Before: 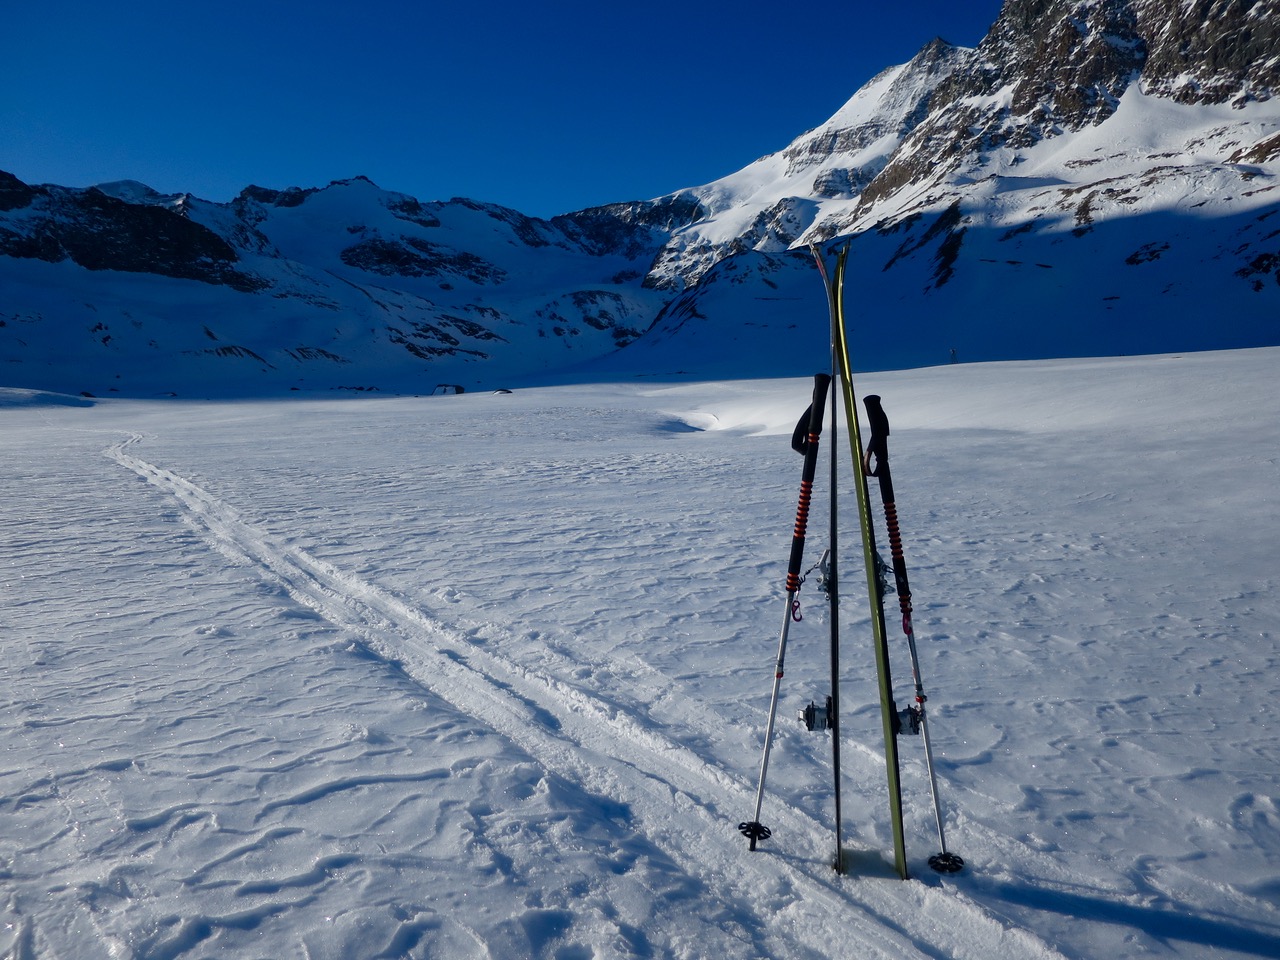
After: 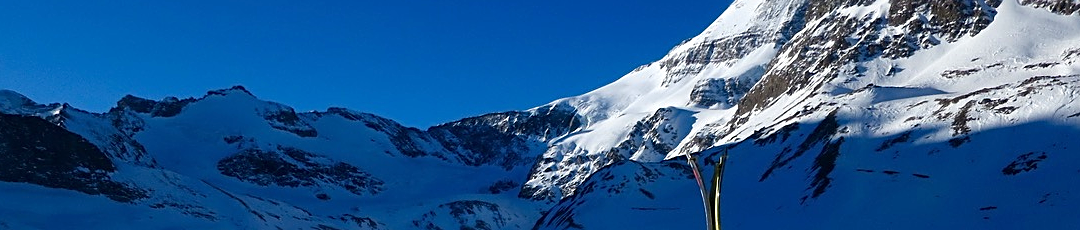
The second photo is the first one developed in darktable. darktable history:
exposure: exposure 0.55 EV, compensate highlight preservation false
crop and rotate: left 9.637%, top 9.41%, right 5.962%, bottom 66.528%
sharpen: on, module defaults
